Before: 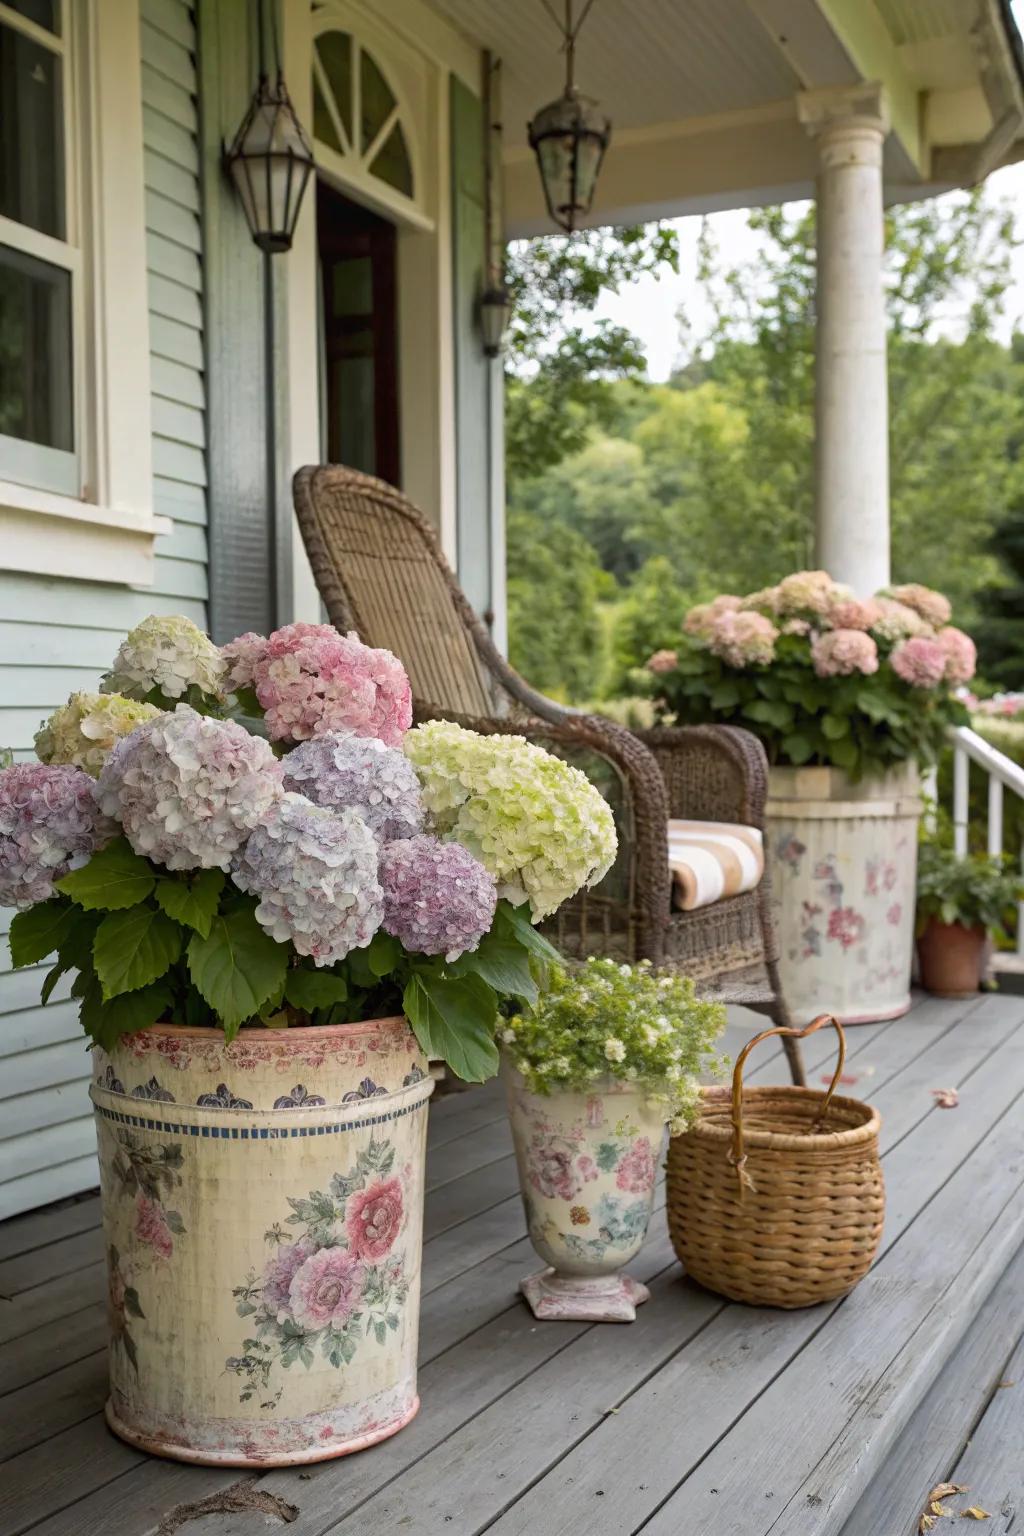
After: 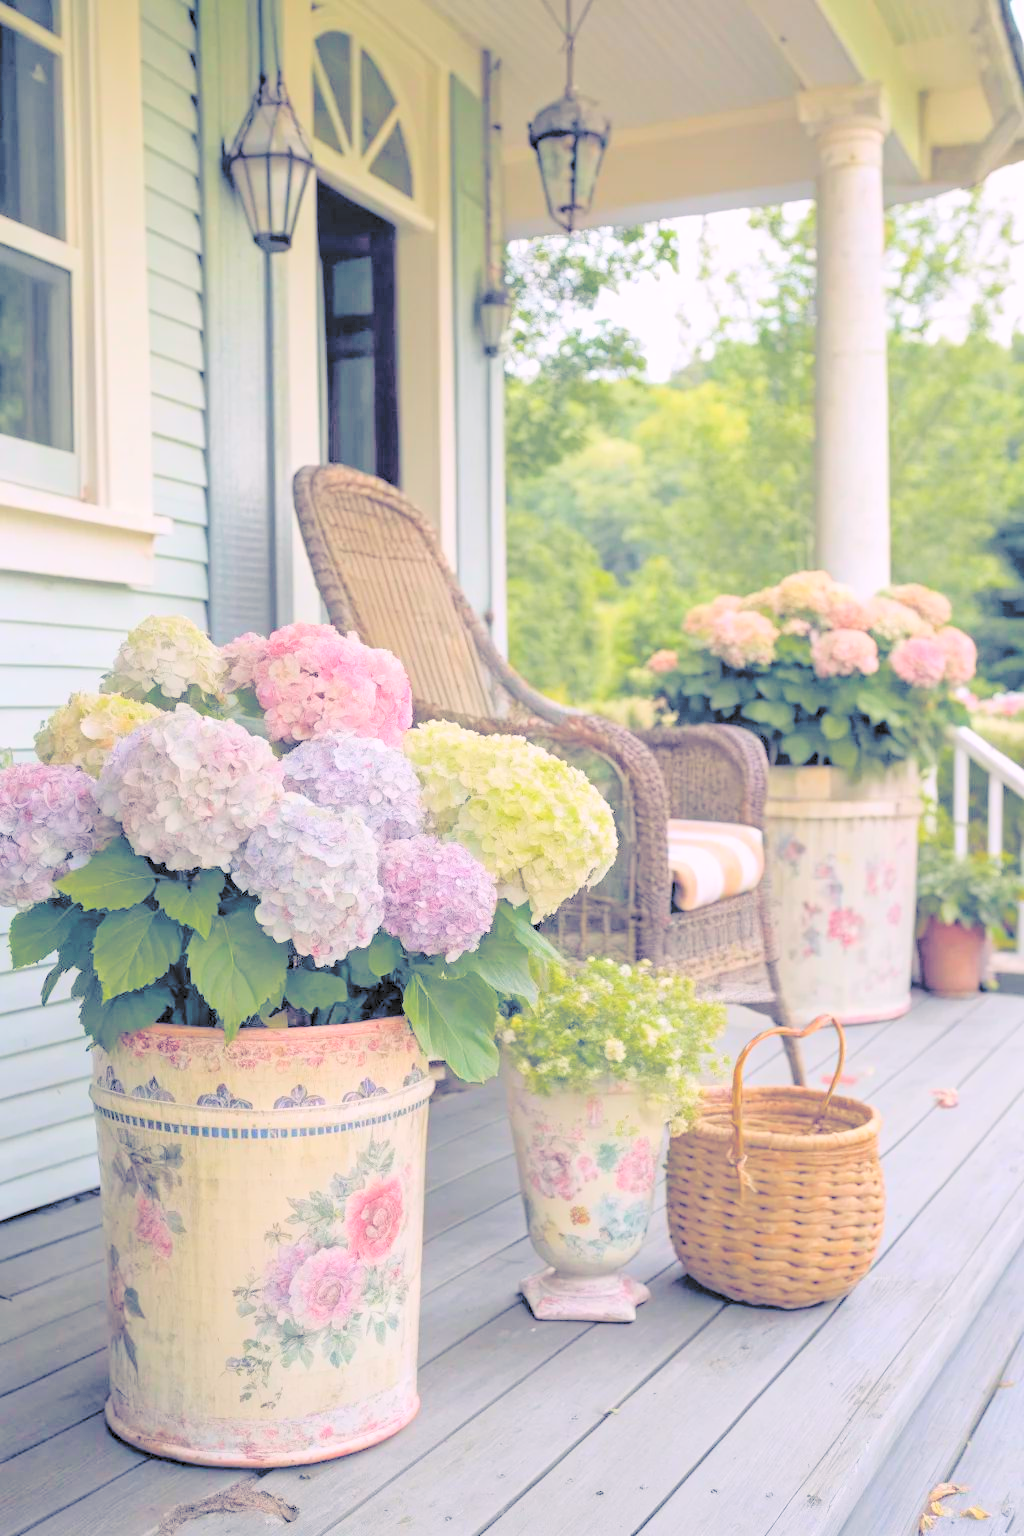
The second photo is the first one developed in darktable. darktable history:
contrast brightness saturation: brightness 0.993
color balance rgb: highlights gain › chroma 1.5%, highlights gain › hue 310.1°, global offset › chroma 0.25%, global offset › hue 256.46°, perceptual saturation grading › global saturation 20.705%, perceptual saturation grading › highlights -19.872%, perceptual saturation grading › shadows 29.26%, global vibrance 19.413%
